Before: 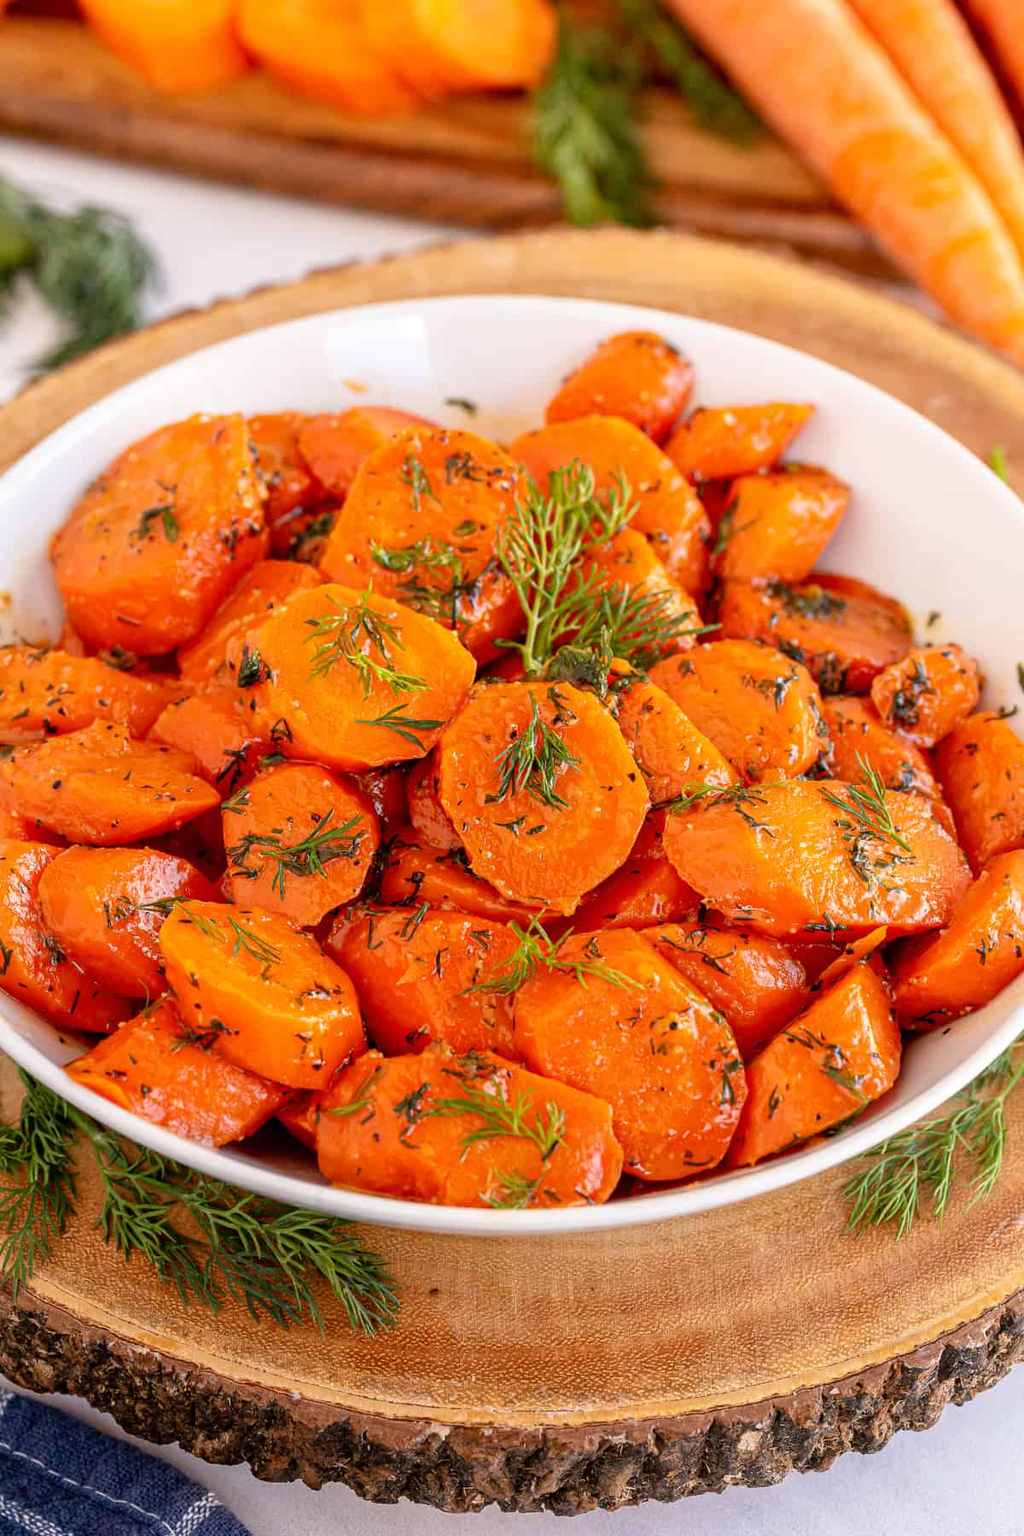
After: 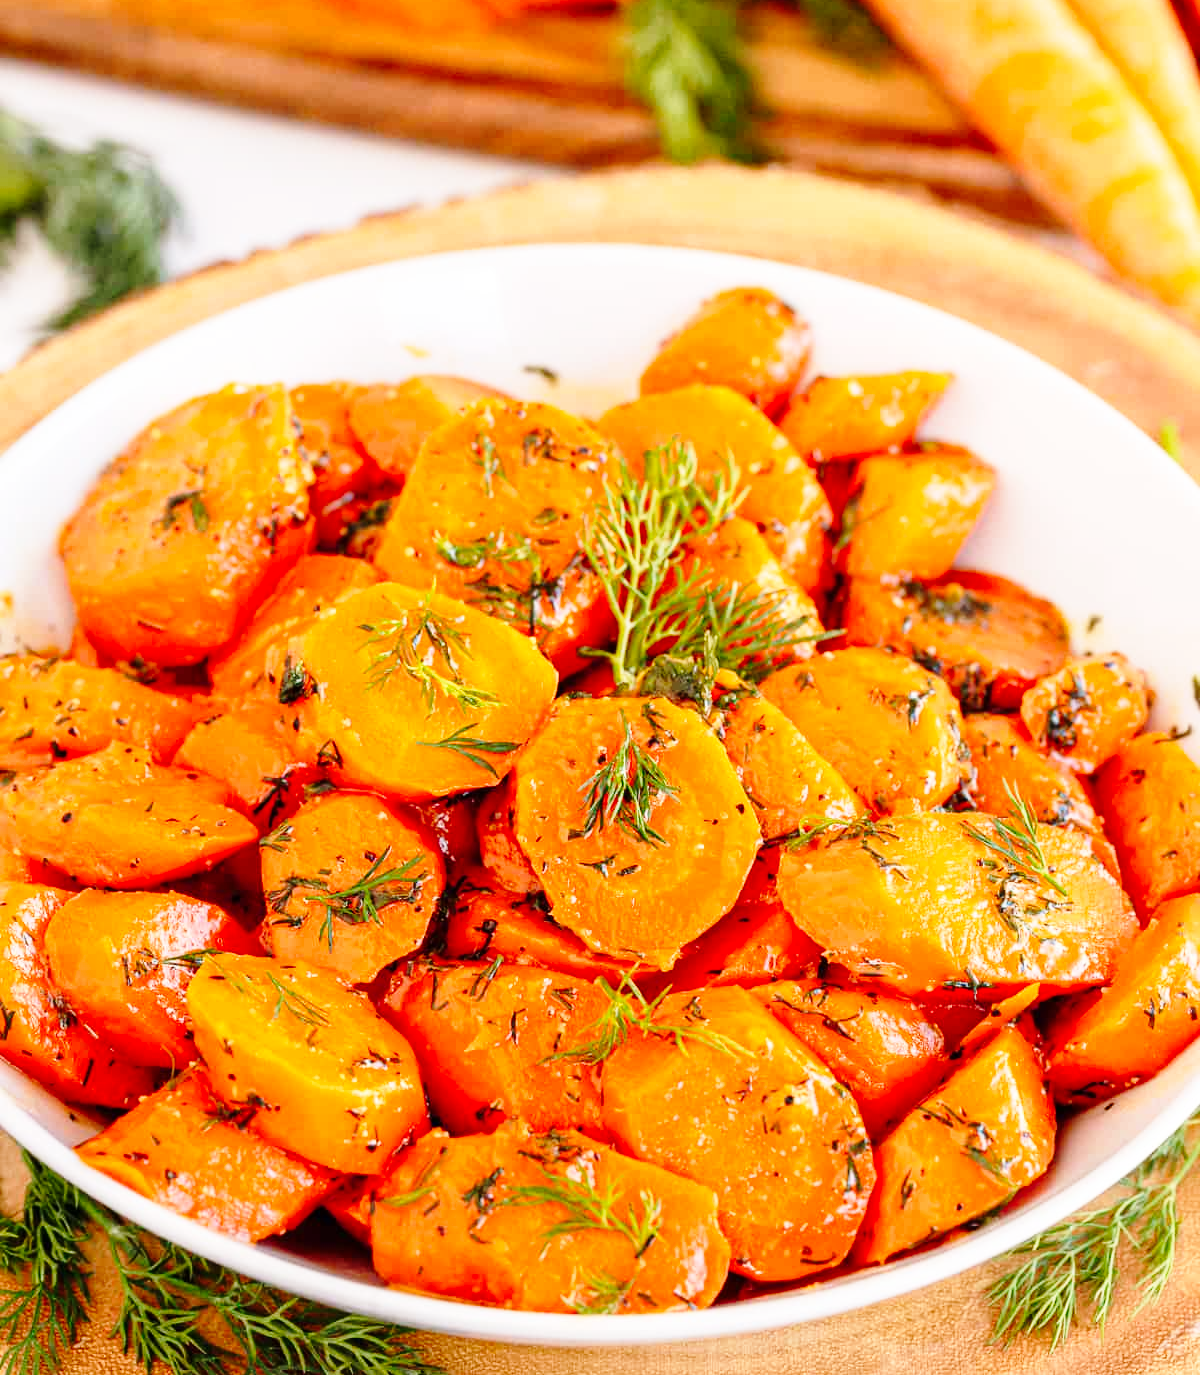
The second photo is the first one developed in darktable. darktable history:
crop: top 5.669%, bottom 17.932%
base curve: curves: ch0 [(0, 0) (0.028, 0.03) (0.121, 0.232) (0.46, 0.748) (0.859, 0.968) (1, 1)], preserve colors none
